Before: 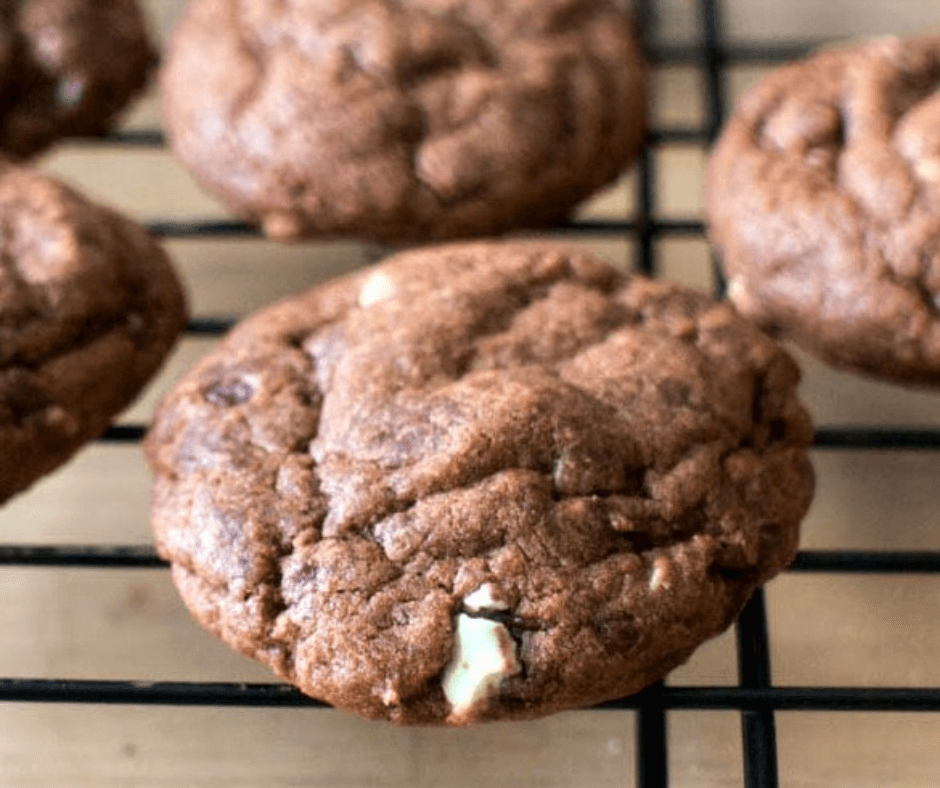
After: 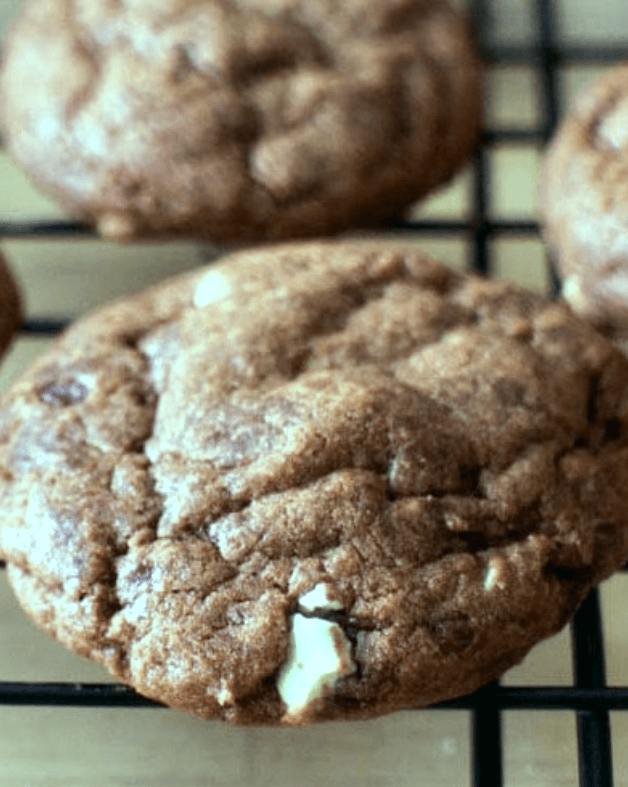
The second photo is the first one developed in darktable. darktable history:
crop and rotate: left 17.732%, right 15.423%
color balance: mode lift, gamma, gain (sRGB), lift [0.997, 0.979, 1.021, 1.011], gamma [1, 1.084, 0.916, 0.998], gain [1, 0.87, 1.13, 1.101], contrast 4.55%, contrast fulcrum 38.24%, output saturation 104.09%
